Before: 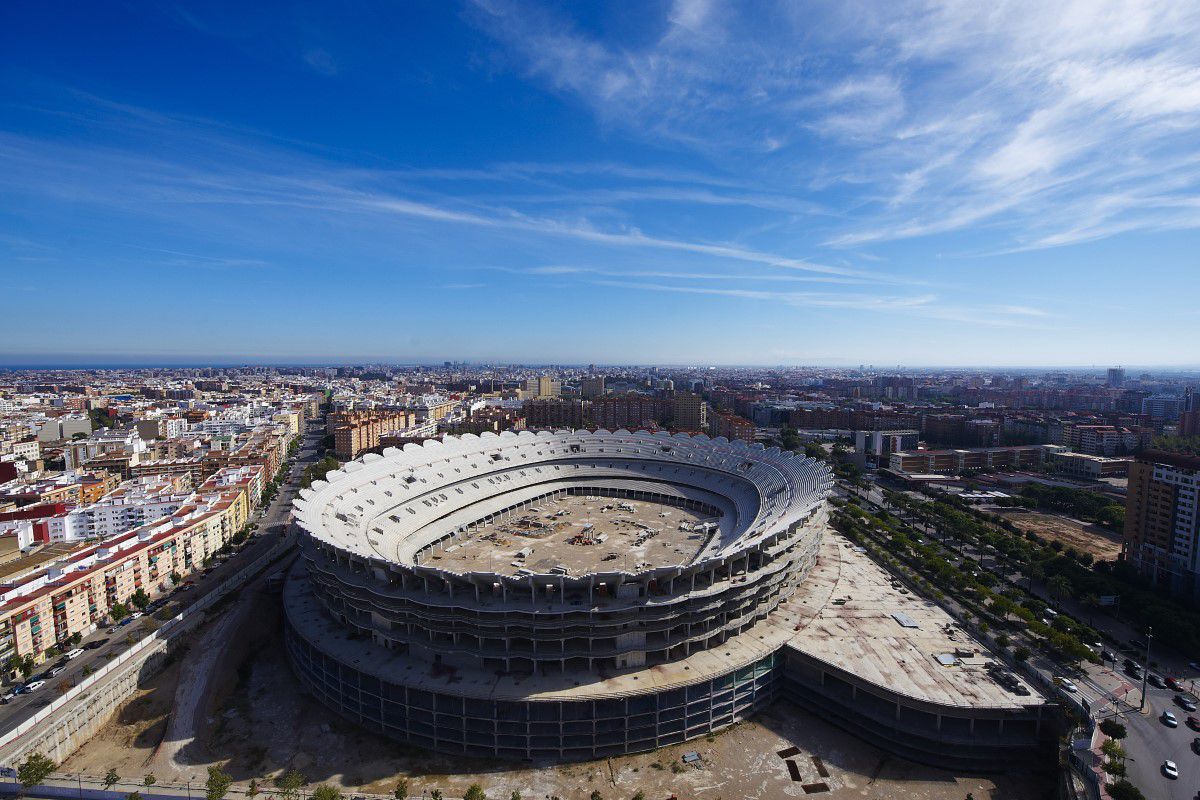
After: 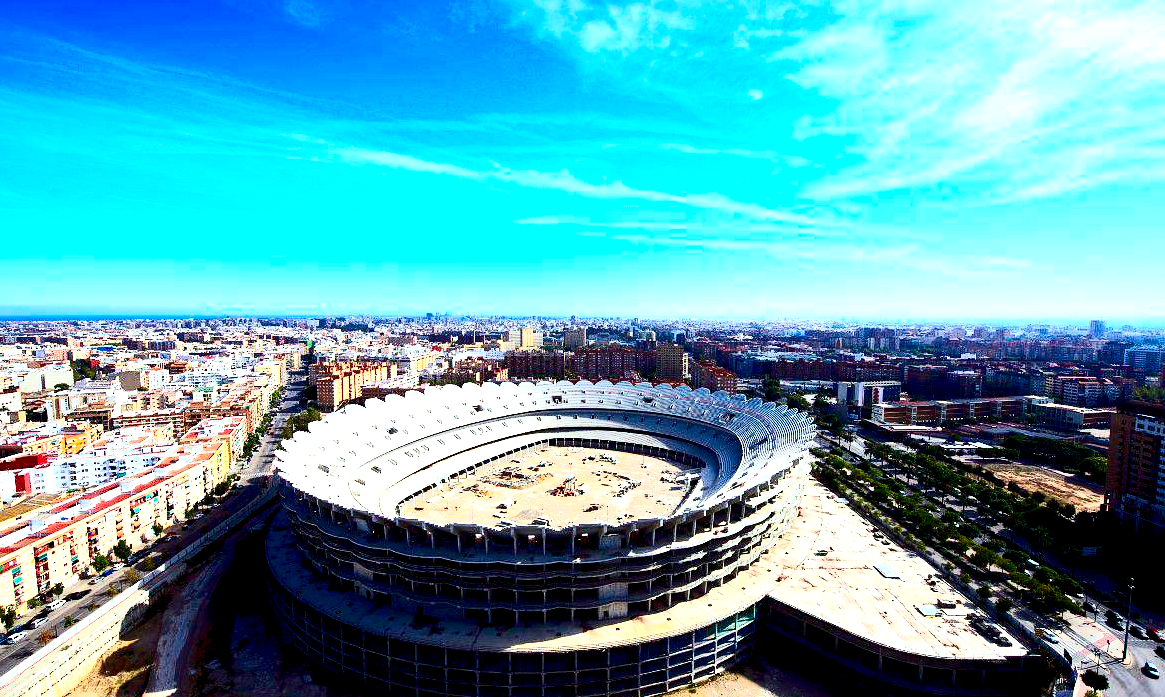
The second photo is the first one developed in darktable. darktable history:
color correction: highlights a* -4.73, highlights b* 5.06, saturation 0.97
contrast brightness saturation: contrast 0.4, brightness 0.05, saturation 0.25
crop: left 1.507%, top 6.147%, right 1.379%, bottom 6.637%
exposure: black level correction 0.009, exposure 1.425 EV, compensate highlight preservation false
color balance: lift [1.004, 1.002, 1.002, 0.998], gamma [1, 1.007, 1.002, 0.993], gain [1, 0.977, 1.013, 1.023], contrast -3.64%
white balance: red 1.004, blue 1.024
local contrast: mode bilateral grid, contrast 20, coarseness 50, detail 132%, midtone range 0.2
